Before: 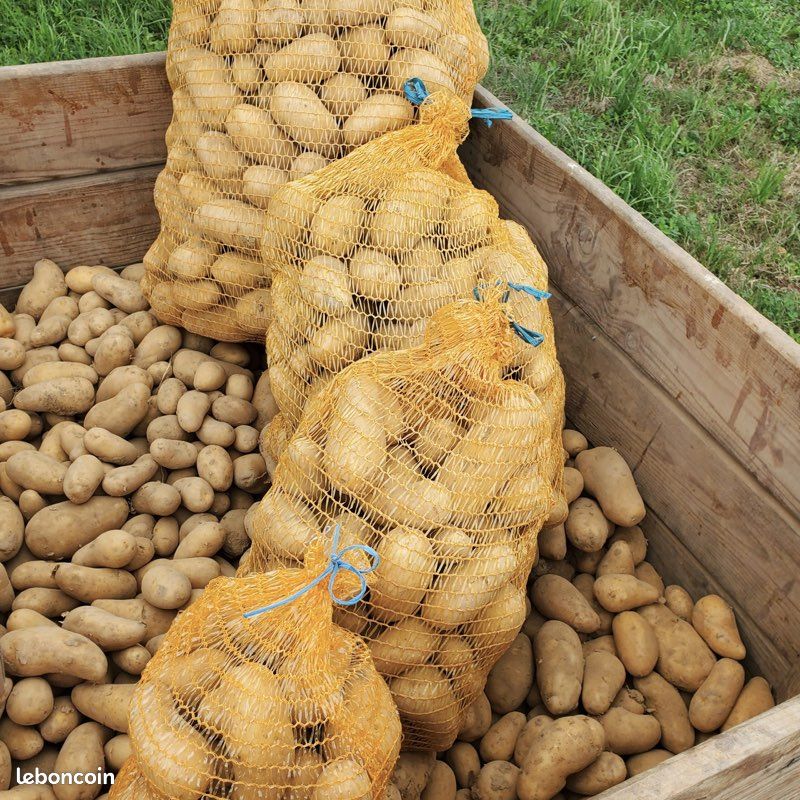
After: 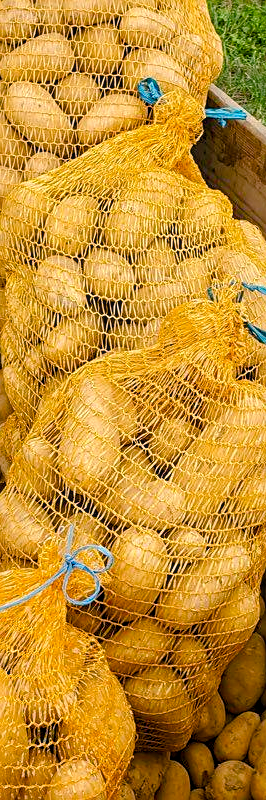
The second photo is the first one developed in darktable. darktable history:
crop: left 33.352%, right 33.323%
color balance rgb: highlights gain › chroma 3.329%, highlights gain › hue 57.4°, perceptual saturation grading › global saturation 20%, perceptual saturation grading › highlights -25.303%, perceptual saturation grading › shadows 49.985%, global vibrance 45.467%
local contrast: on, module defaults
sharpen: on, module defaults
